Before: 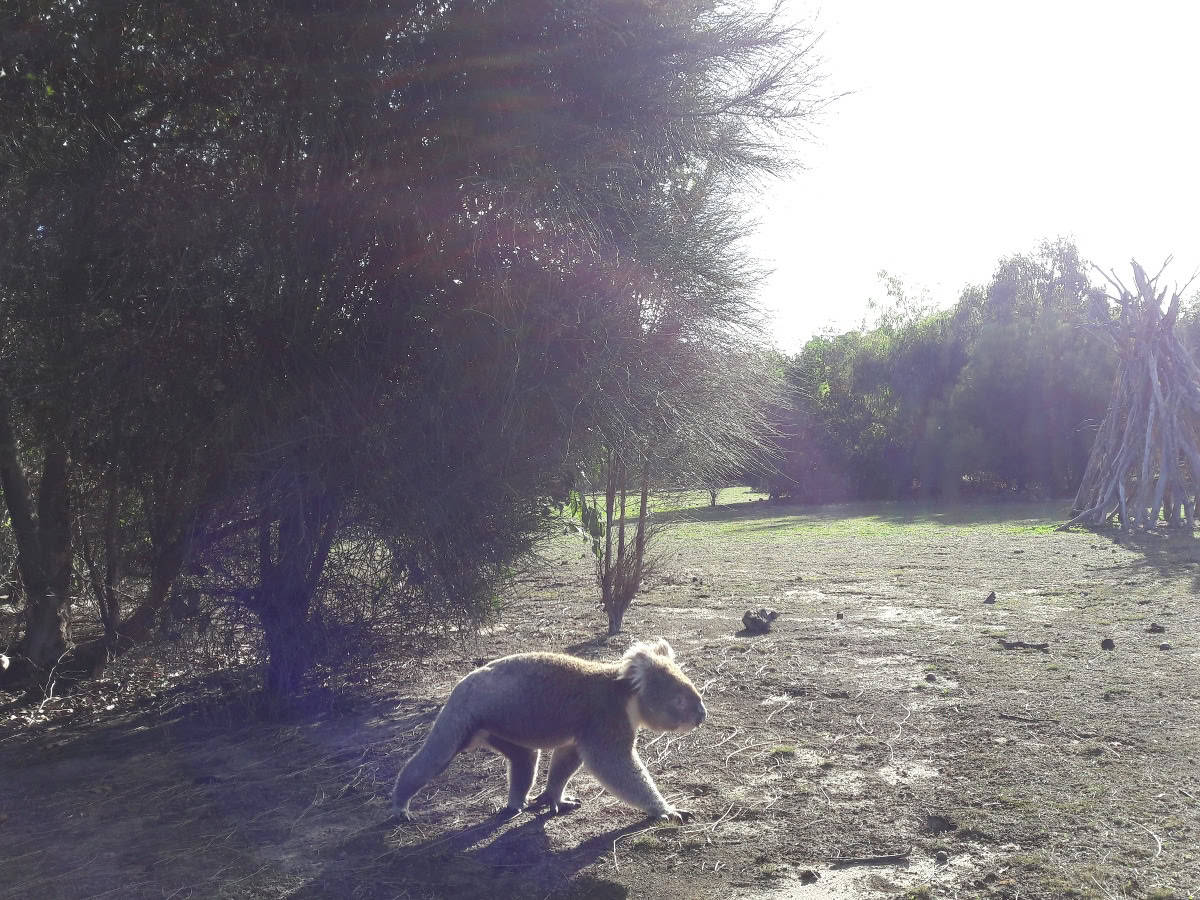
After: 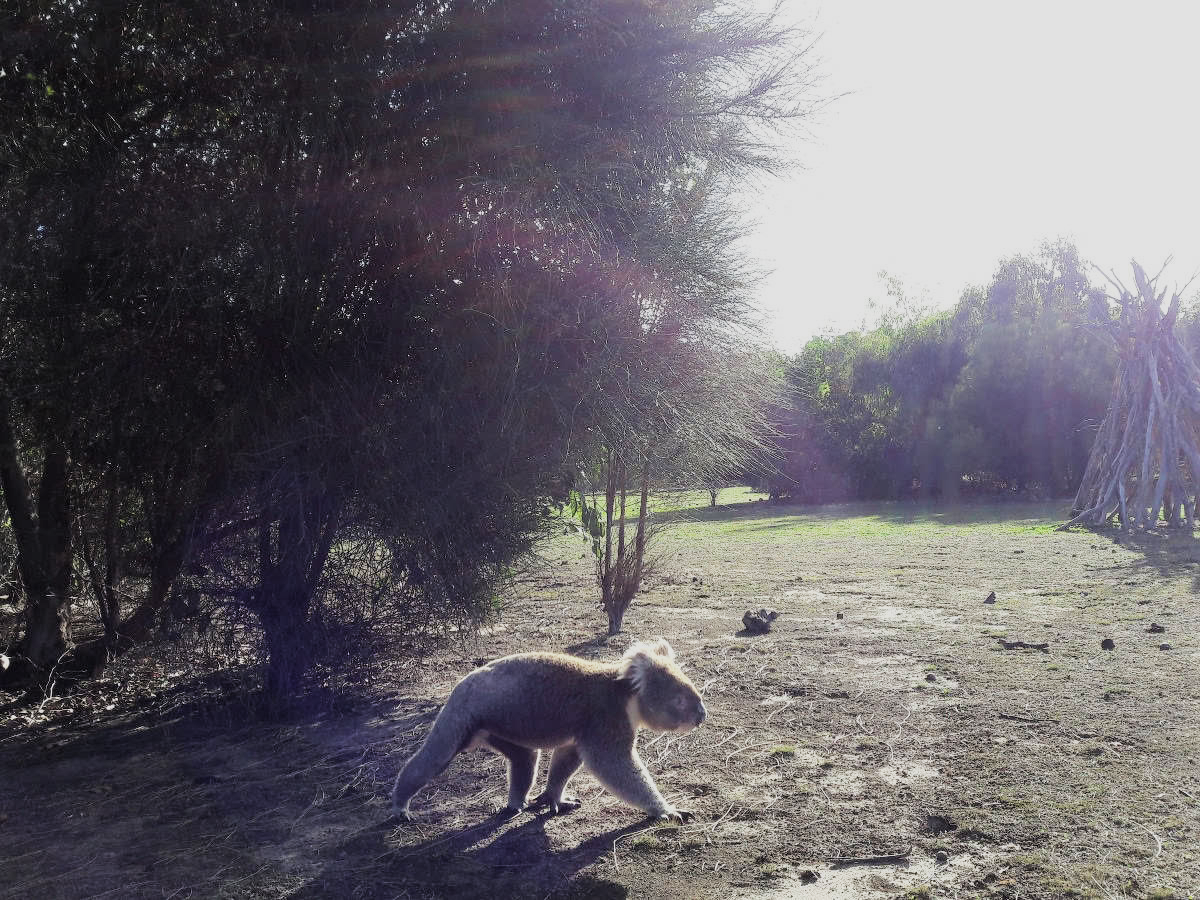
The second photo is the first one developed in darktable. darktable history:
velvia: on, module defaults
filmic rgb: black relative exposure -5 EV, hardness 2.88, contrast 1.3, highlights saturation mix -30%
exposure: exposure -0.064 EV, compensate highlight preservation false
